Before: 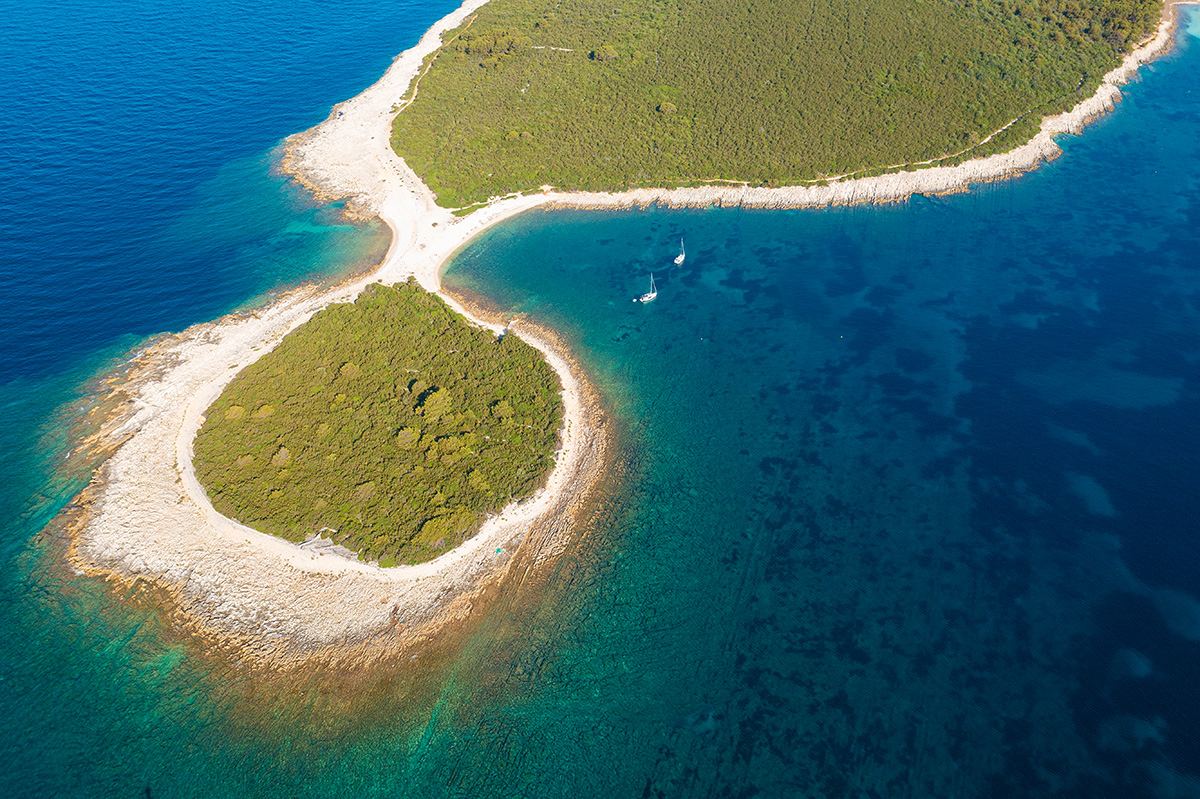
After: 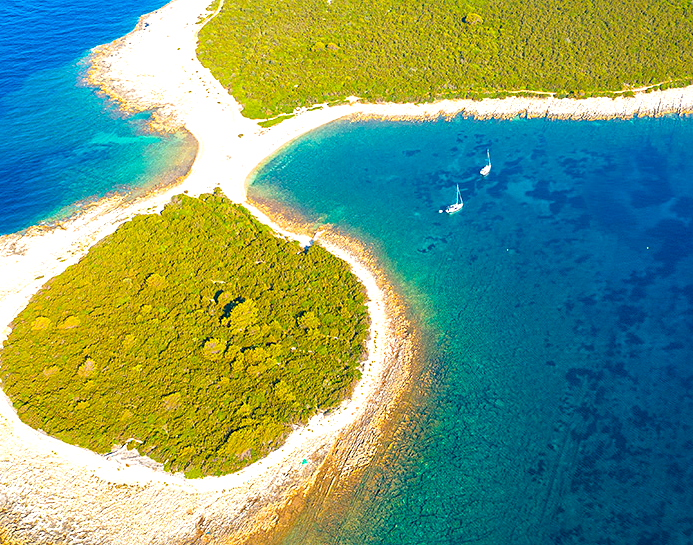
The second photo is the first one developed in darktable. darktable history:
exposure: exposure 0.64 EV, compensate highlight preservation false
crop: left 16.202%, top 11.208%, right 26.045%, bottom 20.557%
sharpen: amount 0.2
color balance rgb: perceptual saturation grading › global saturation 40%, global vibrance 15%
